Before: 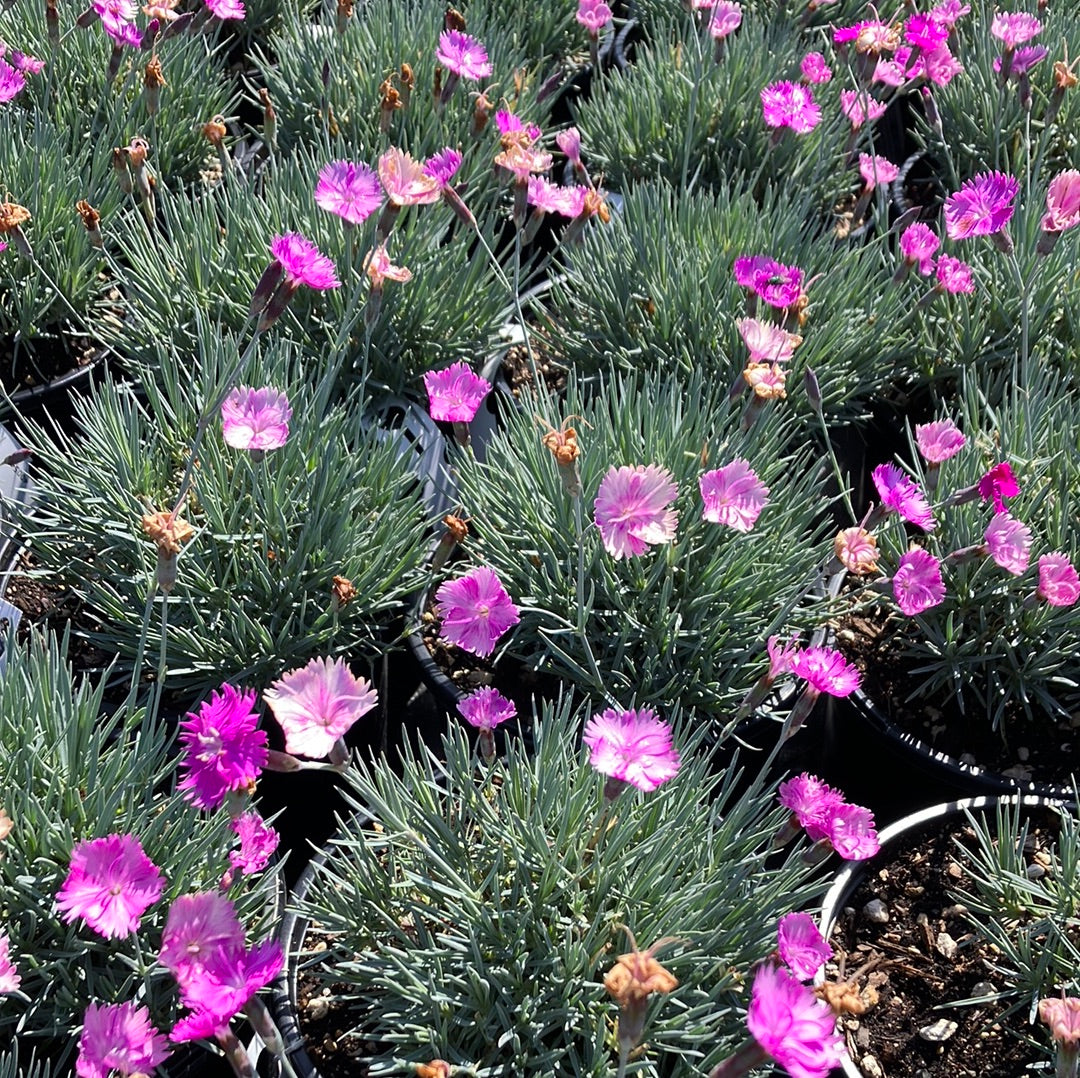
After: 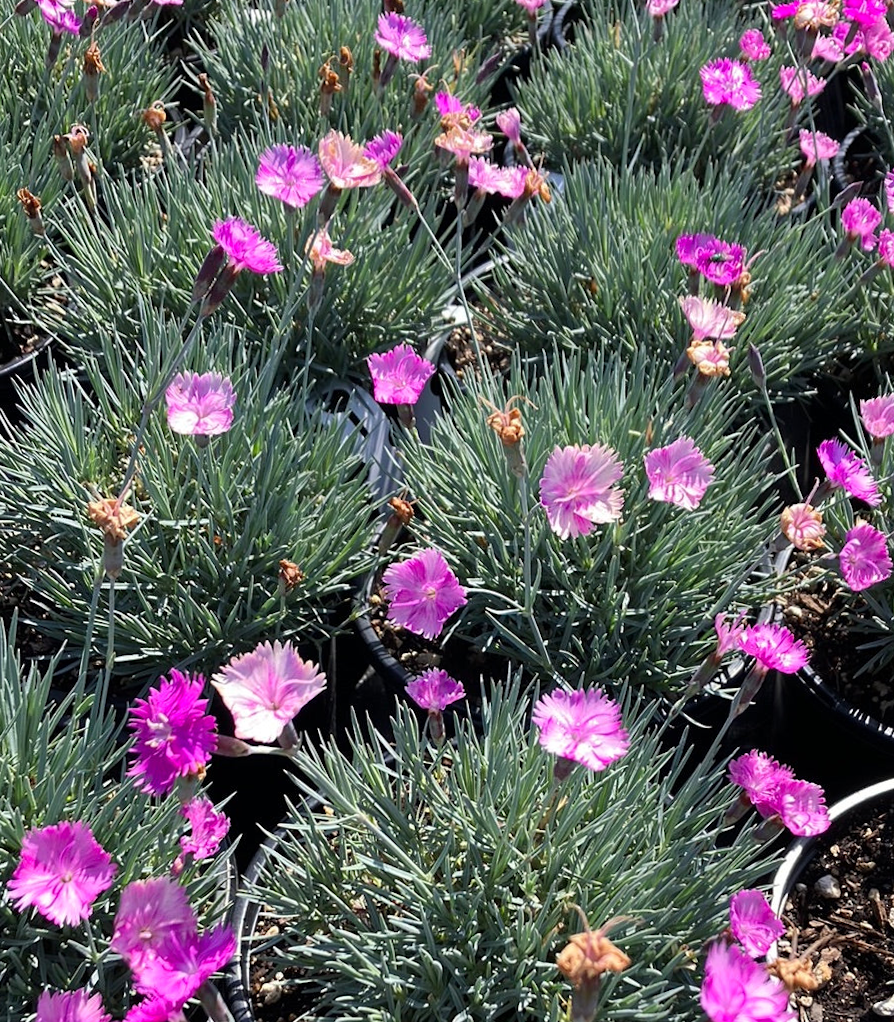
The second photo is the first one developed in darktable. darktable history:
crop and rotate: angle 0.861°, left 4.412%, top 1.05%, right 11.488%, bottom 2.635%
